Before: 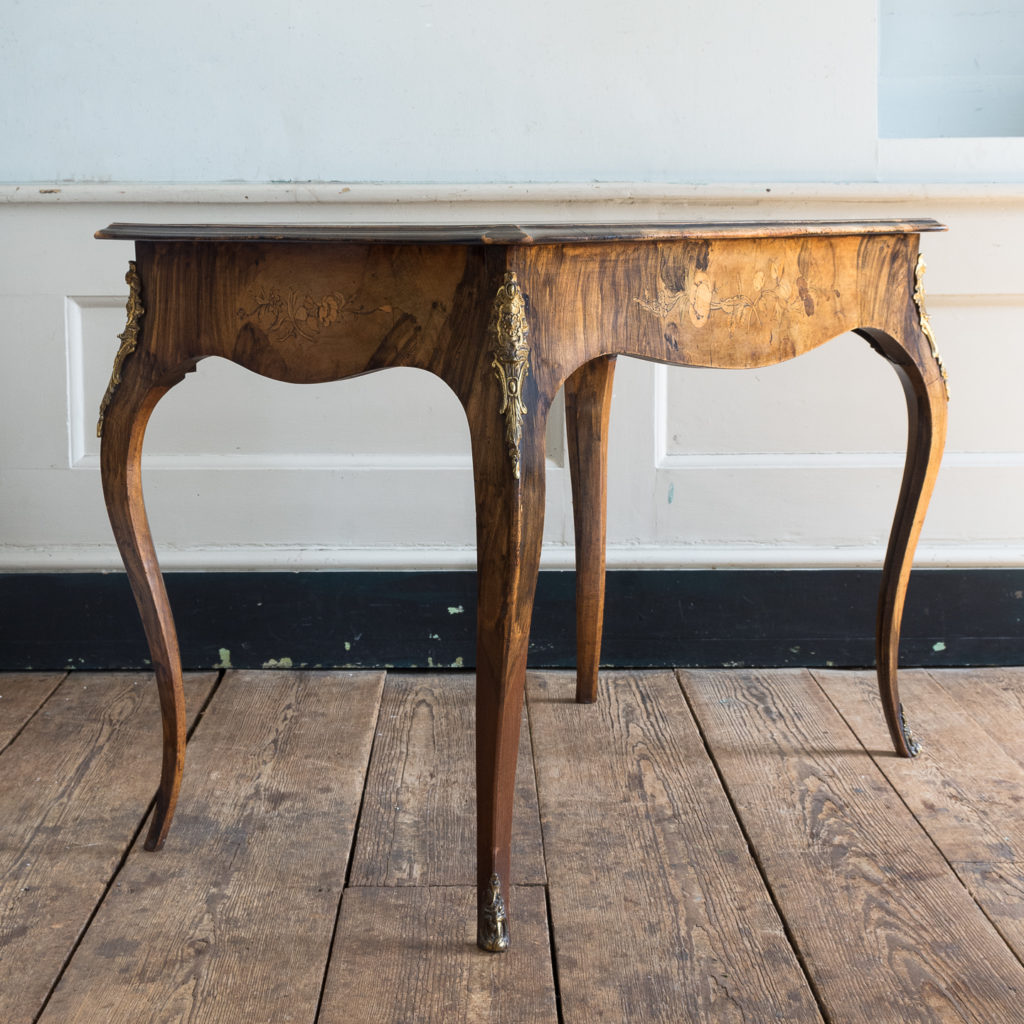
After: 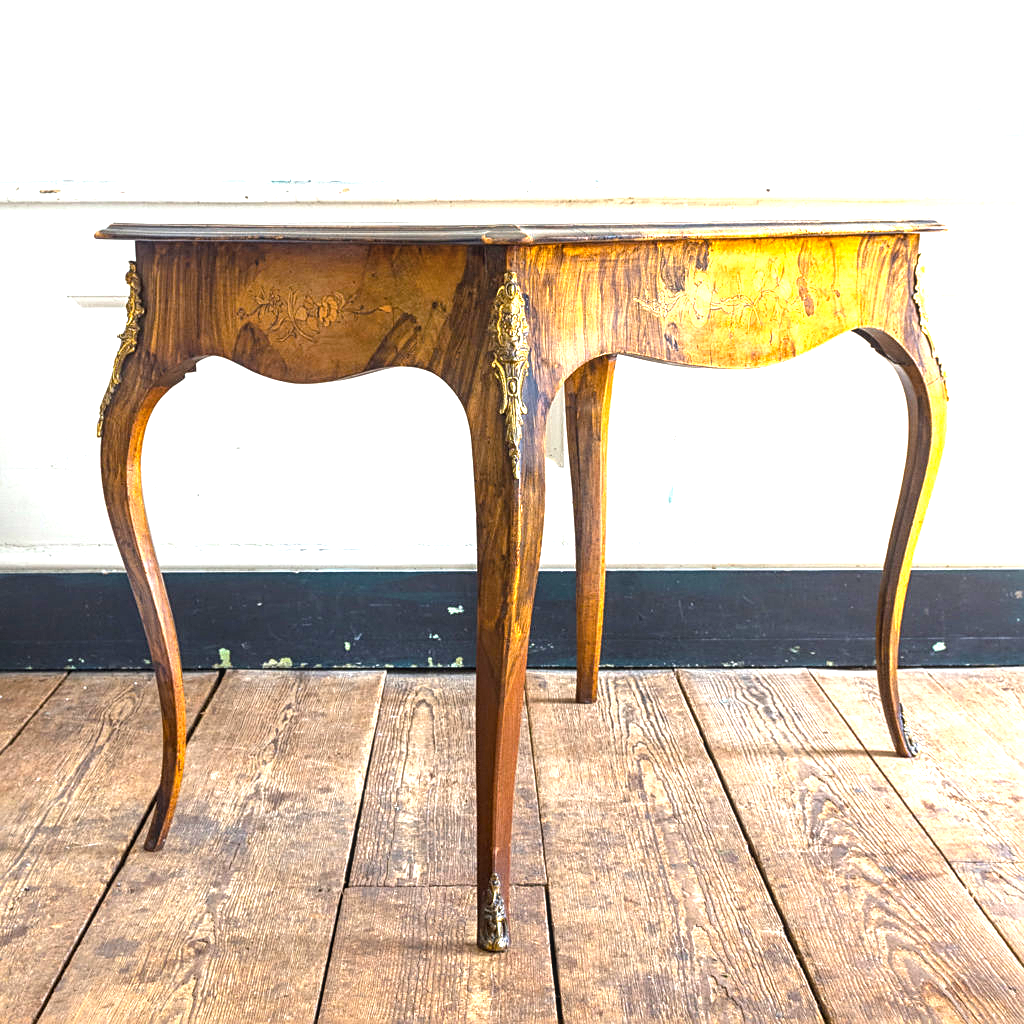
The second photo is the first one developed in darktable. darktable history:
local contrast: on, module defaults
exposure: black level correction 0, exposure 1.379 EV, compensate exposure bias true, compensate highlight preservation false
sharpen: on, module defaults
color balance rgb: perceptual saturation grading › global saturation 30%, global vibrance 20%
